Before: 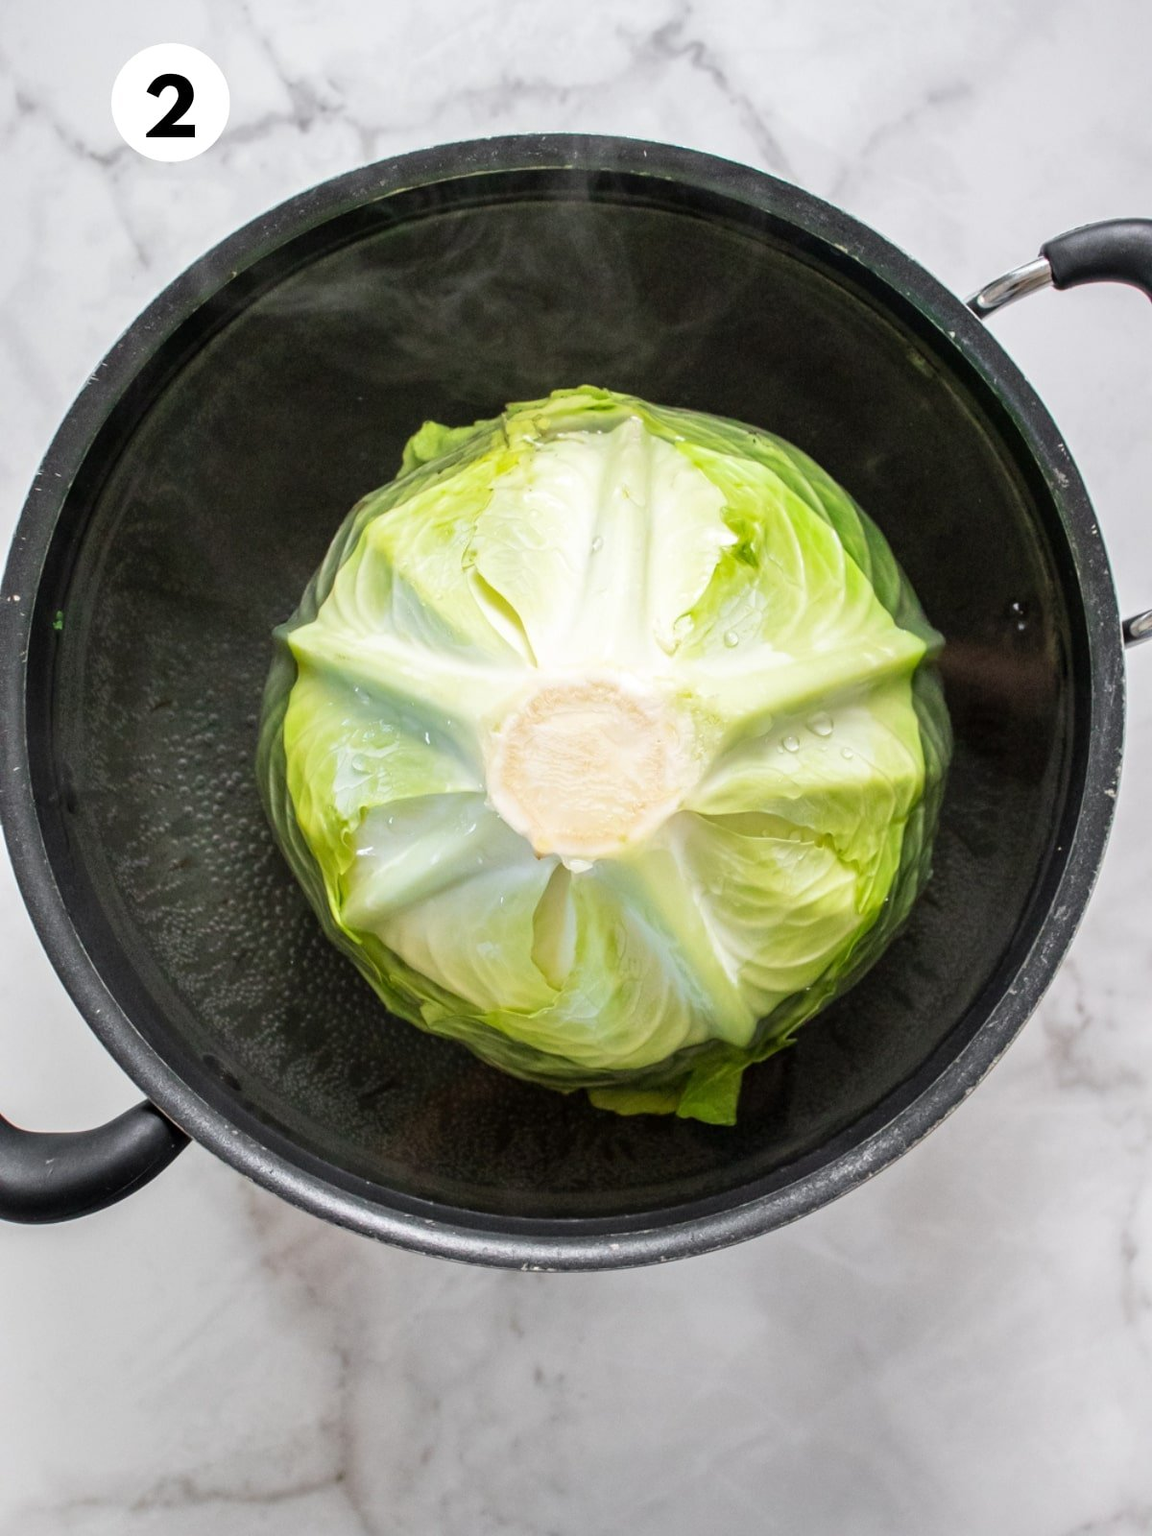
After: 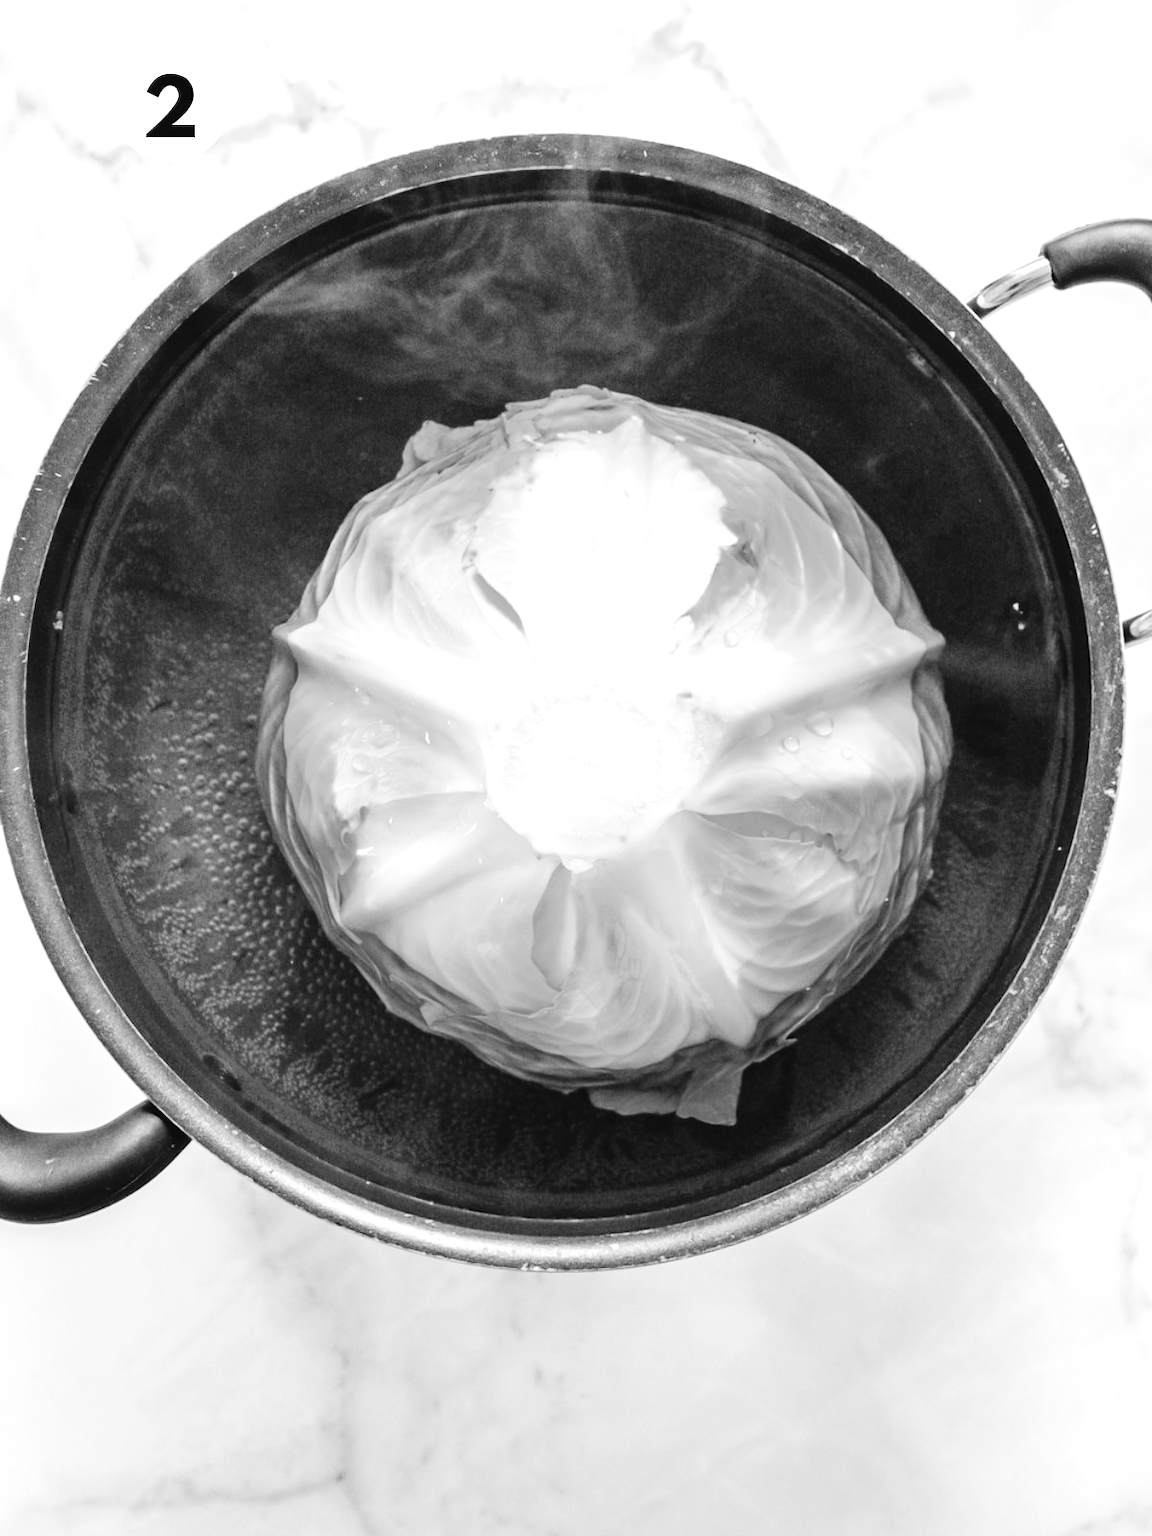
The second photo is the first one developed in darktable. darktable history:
tone curve: curves: ch0 [(0, 0.03) (0.113, 0.087) (0.207, 0.184) (0.515, 0.612) (0.712, 0.793) (1, 0.946)]; ch1 [(0, 0) (0.172, 0.123) (0.317, 0.279) (0.407, 0.401) (0.476, 0.482) (0.505, 0.499) (0.534, 0.534) (0.632, 0.645) (0.726, 0.745) (1, 1)]; ch2 [(0, 0) (0.411, 0.424) (0.476, 0.492) (0.521, 0.524) (0.541, 0.559) (0.65, 0.699) (1, 1)], color space Lab, independent channels, preserve colors none
exposure: black level correction 0, exposure 1 EV, compensate highlight preservation false
tone equalizer: on, module defaults
monochrome: a 0, b 0, size 0.5, highlights 0.57
